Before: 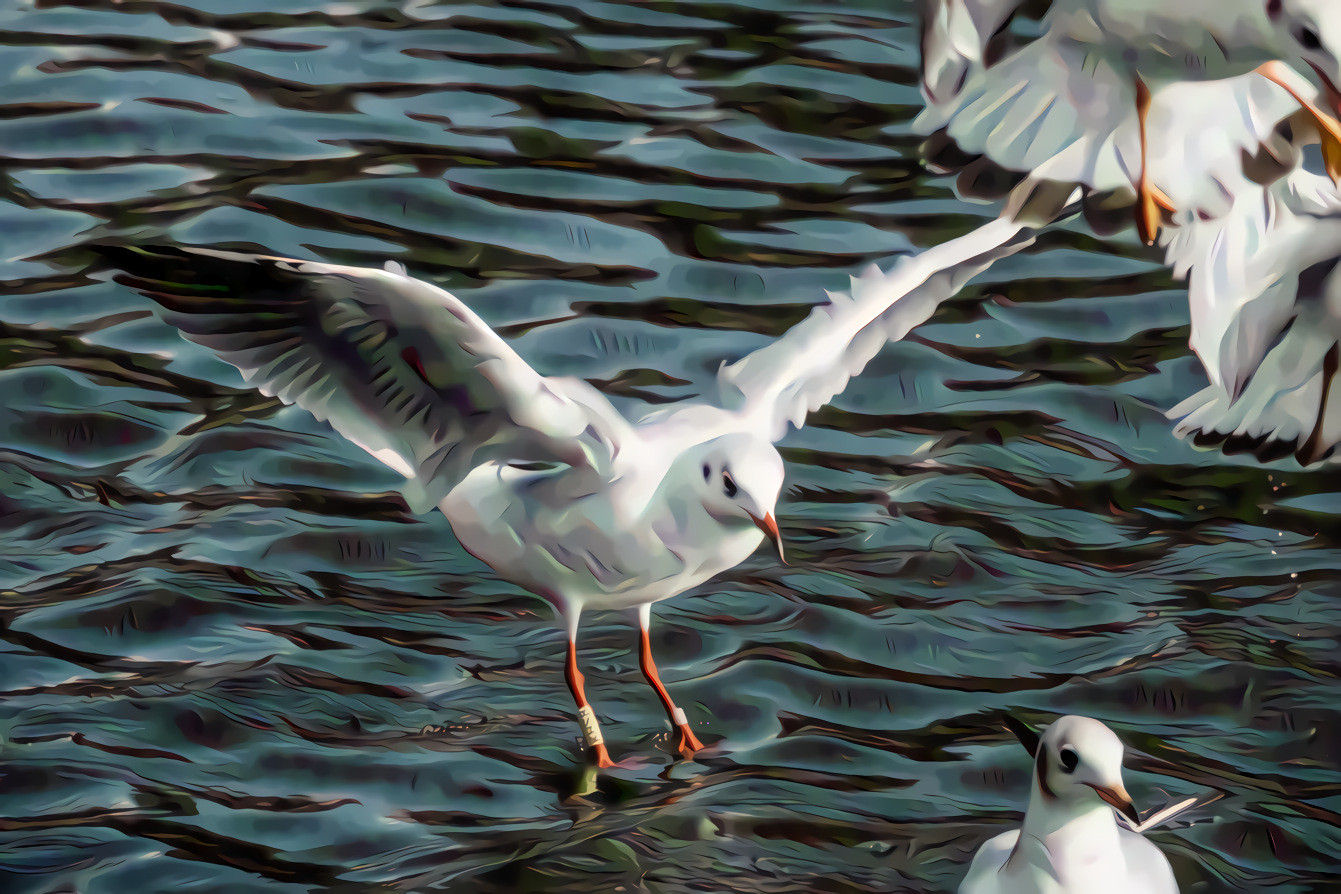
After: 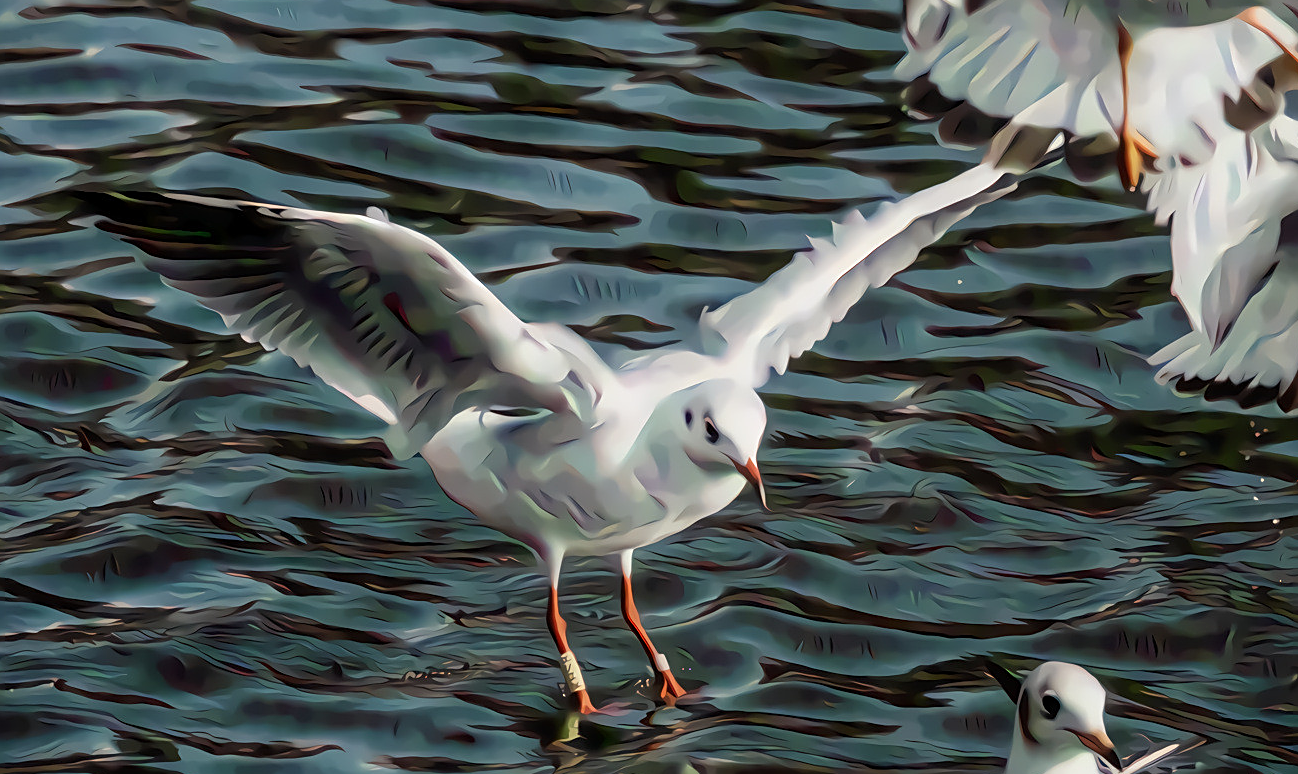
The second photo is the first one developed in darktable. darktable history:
crop: left 1.393%, top 6.125%, right 1.745%, bottom 7.19%
sharpen: on, module defaults
exposure: exposure -0.142 EV, compensate exposure bias true, compensate highlight preservation false
